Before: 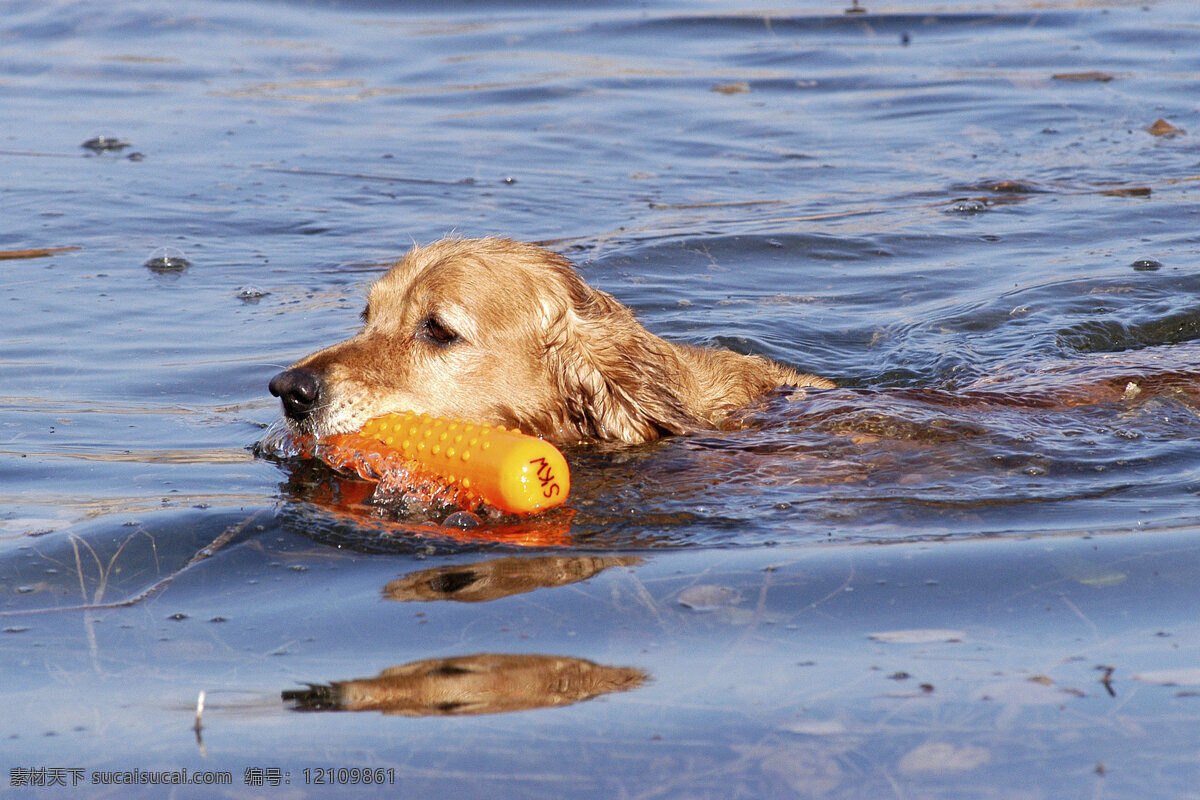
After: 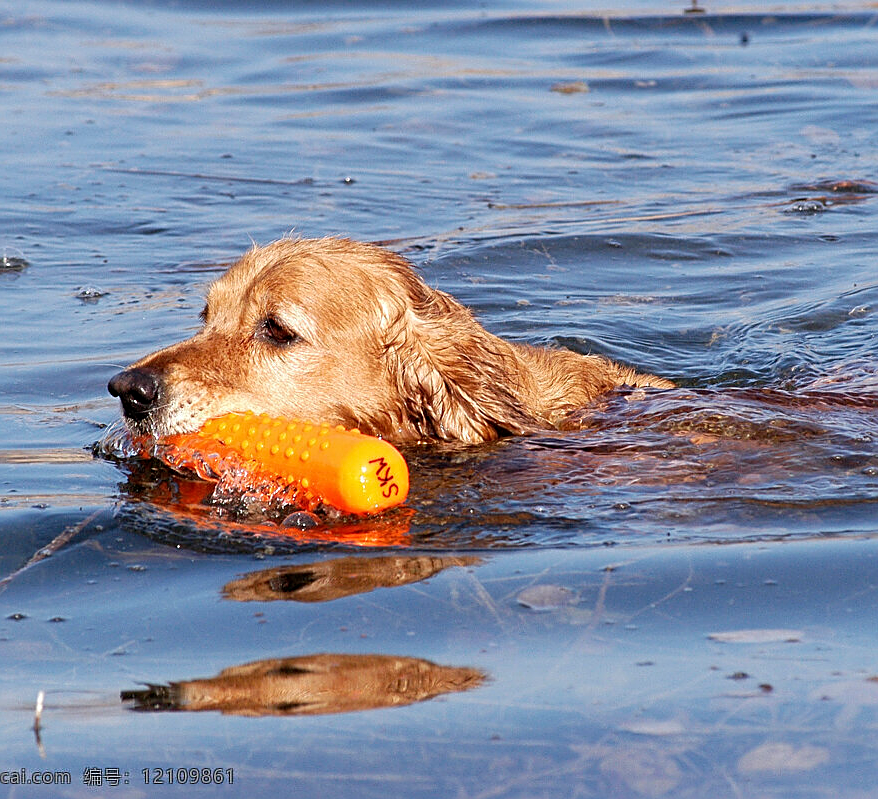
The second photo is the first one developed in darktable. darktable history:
crop: left 13.443%, right 13.31%
sharpen: on, module defaults
